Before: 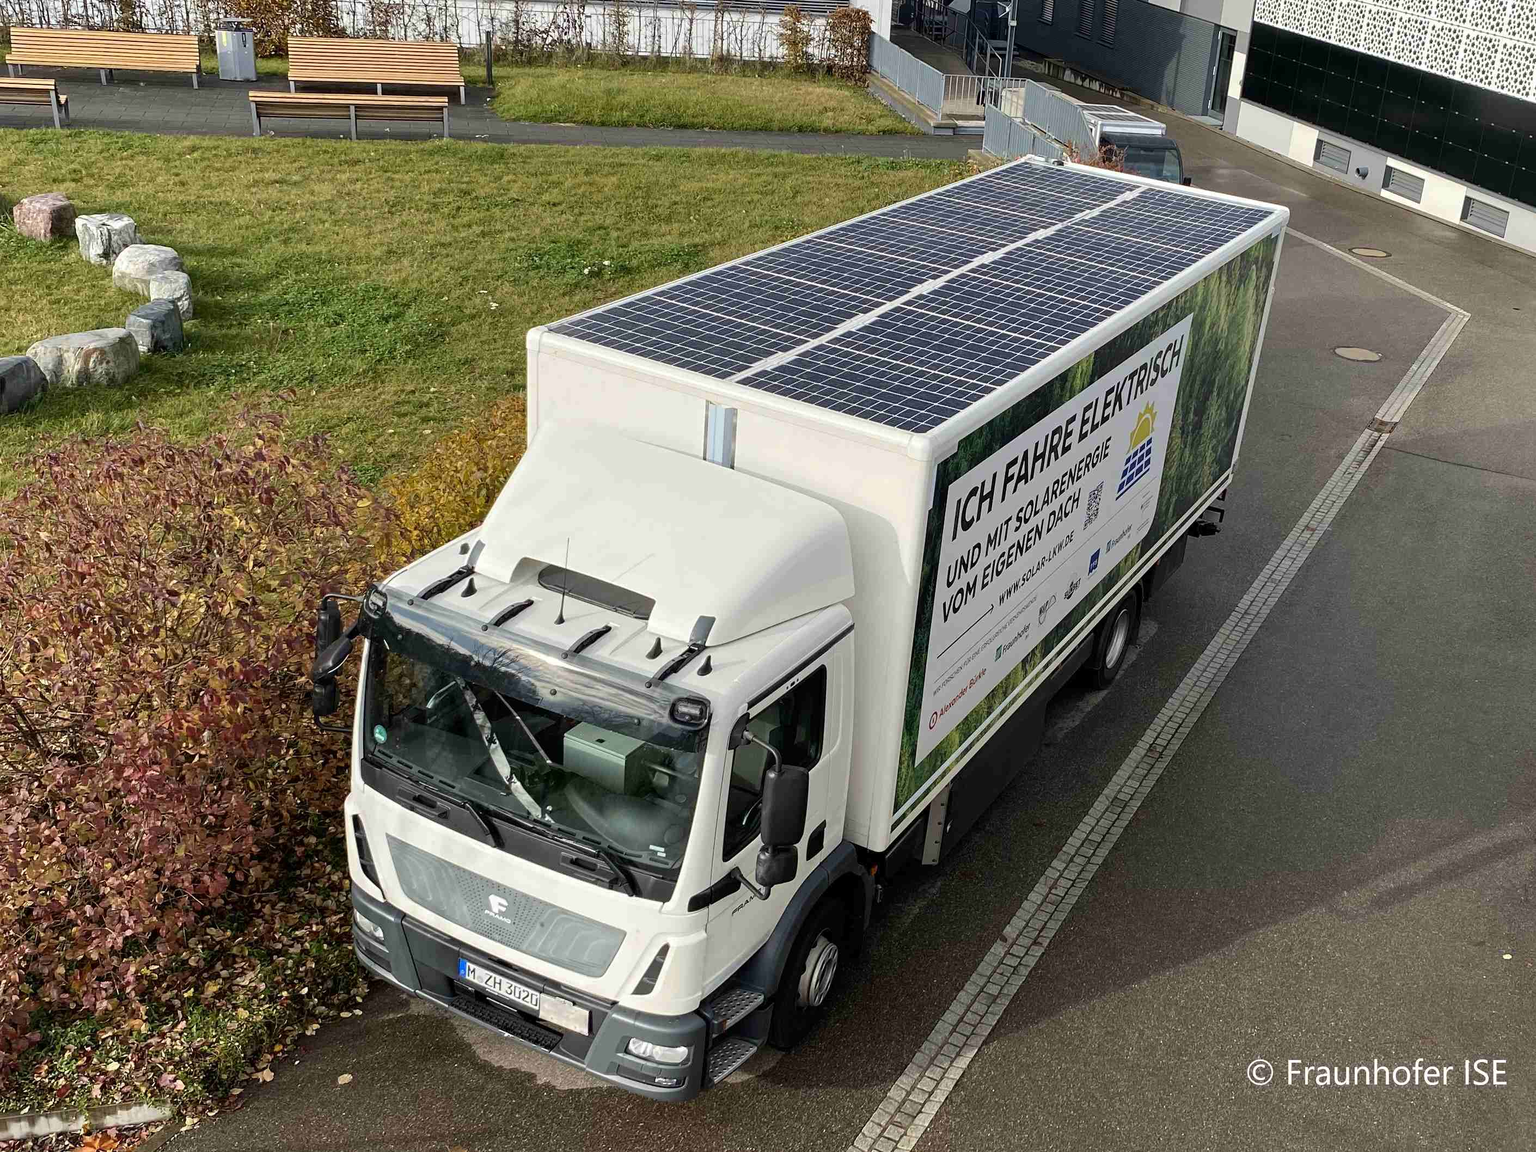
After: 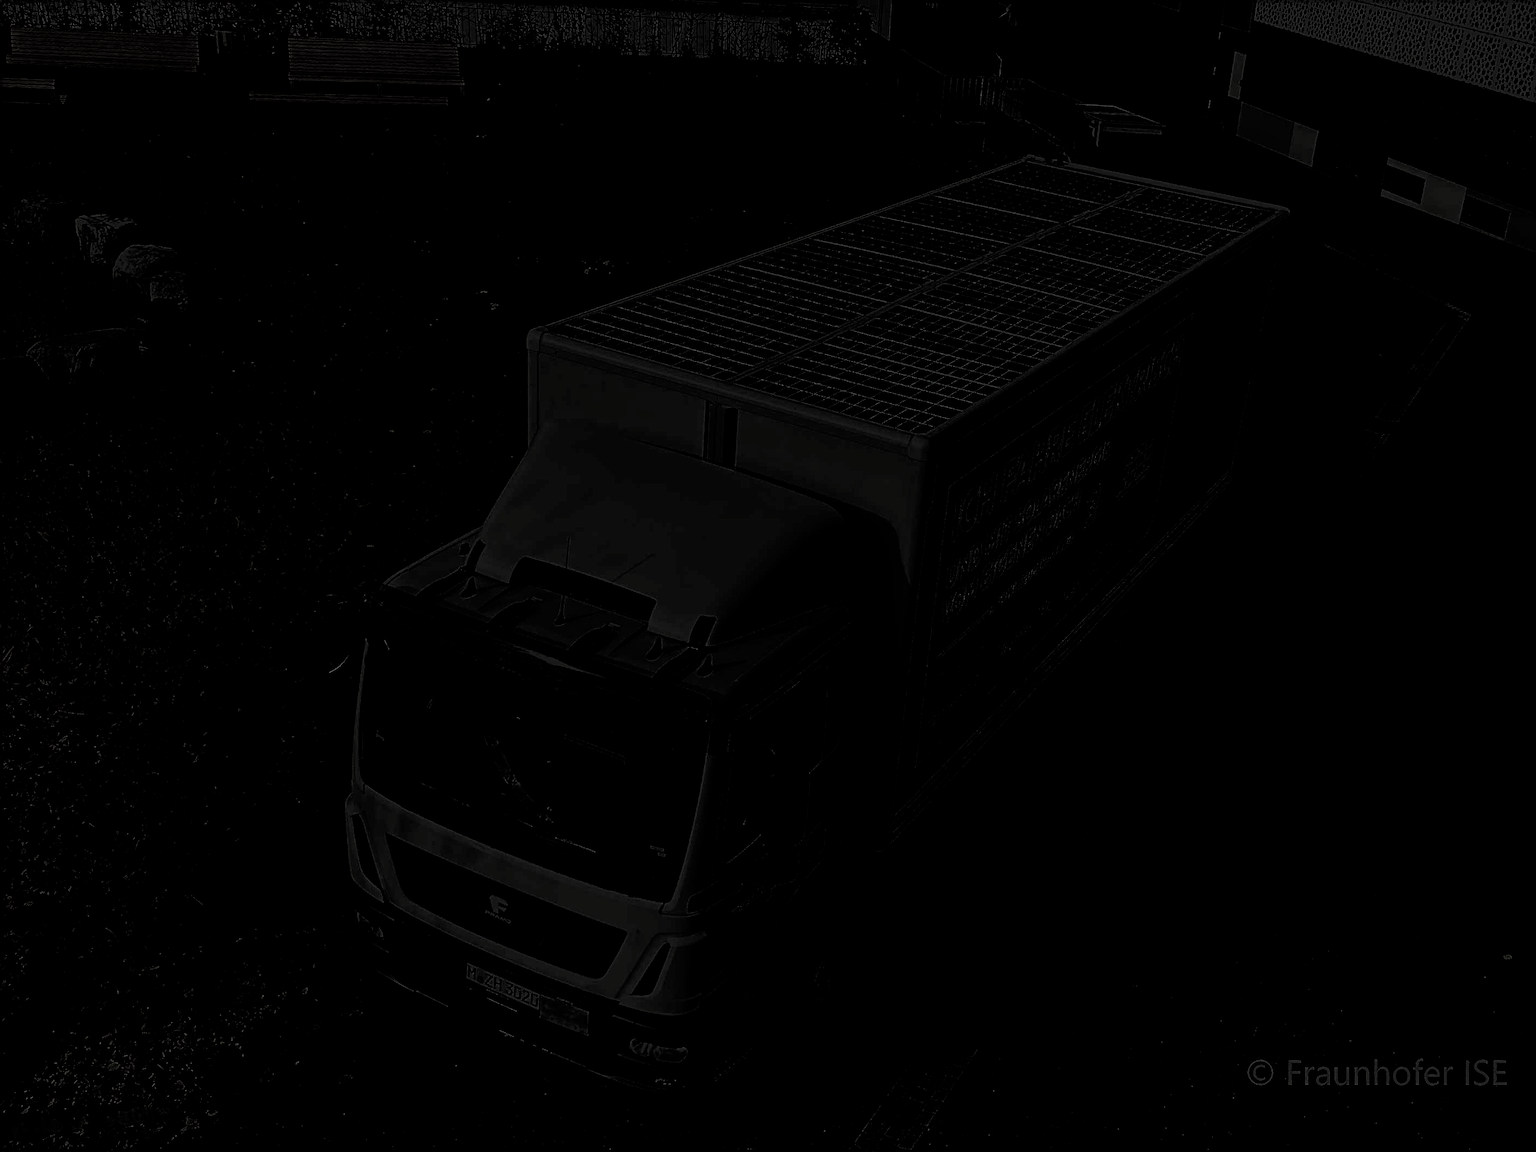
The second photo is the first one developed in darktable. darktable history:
sharpen: on, module defaults
levels: levels [0.721, 0.937, 0.997]
rgb levels: levels [[0.029, 0.461, 0.922], [0, 0.5, 1], [0, 0.5, 1]]
filmic rgb: black relative exposure -16 EV, white relative exposure 4.97 EV, hardness 6.25
